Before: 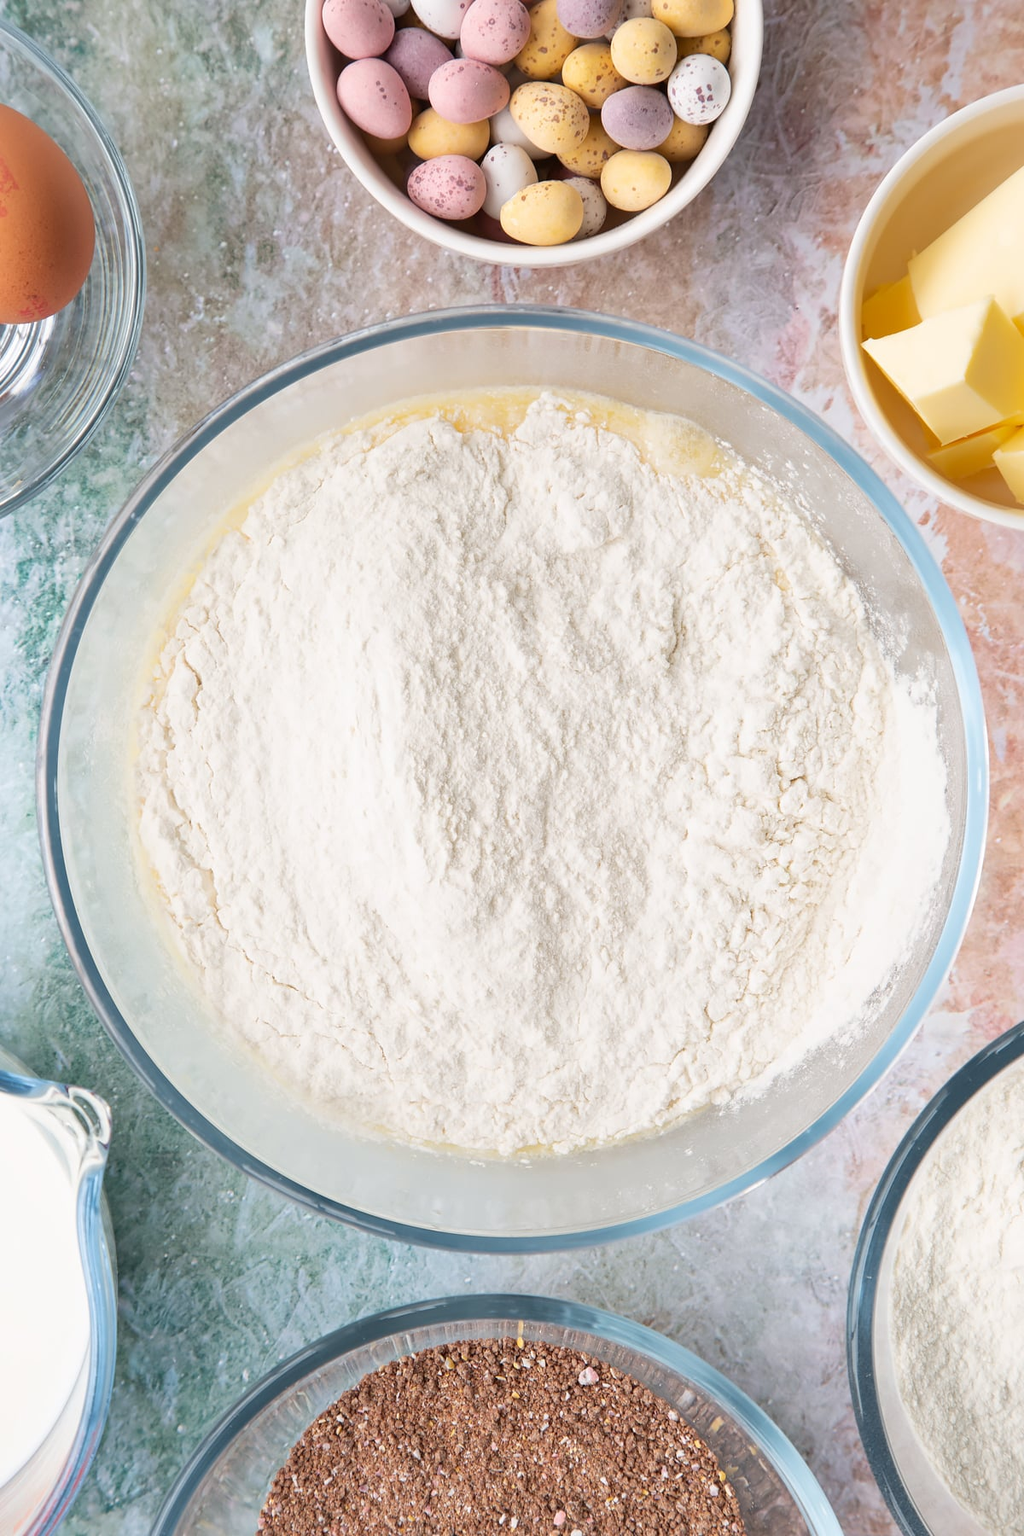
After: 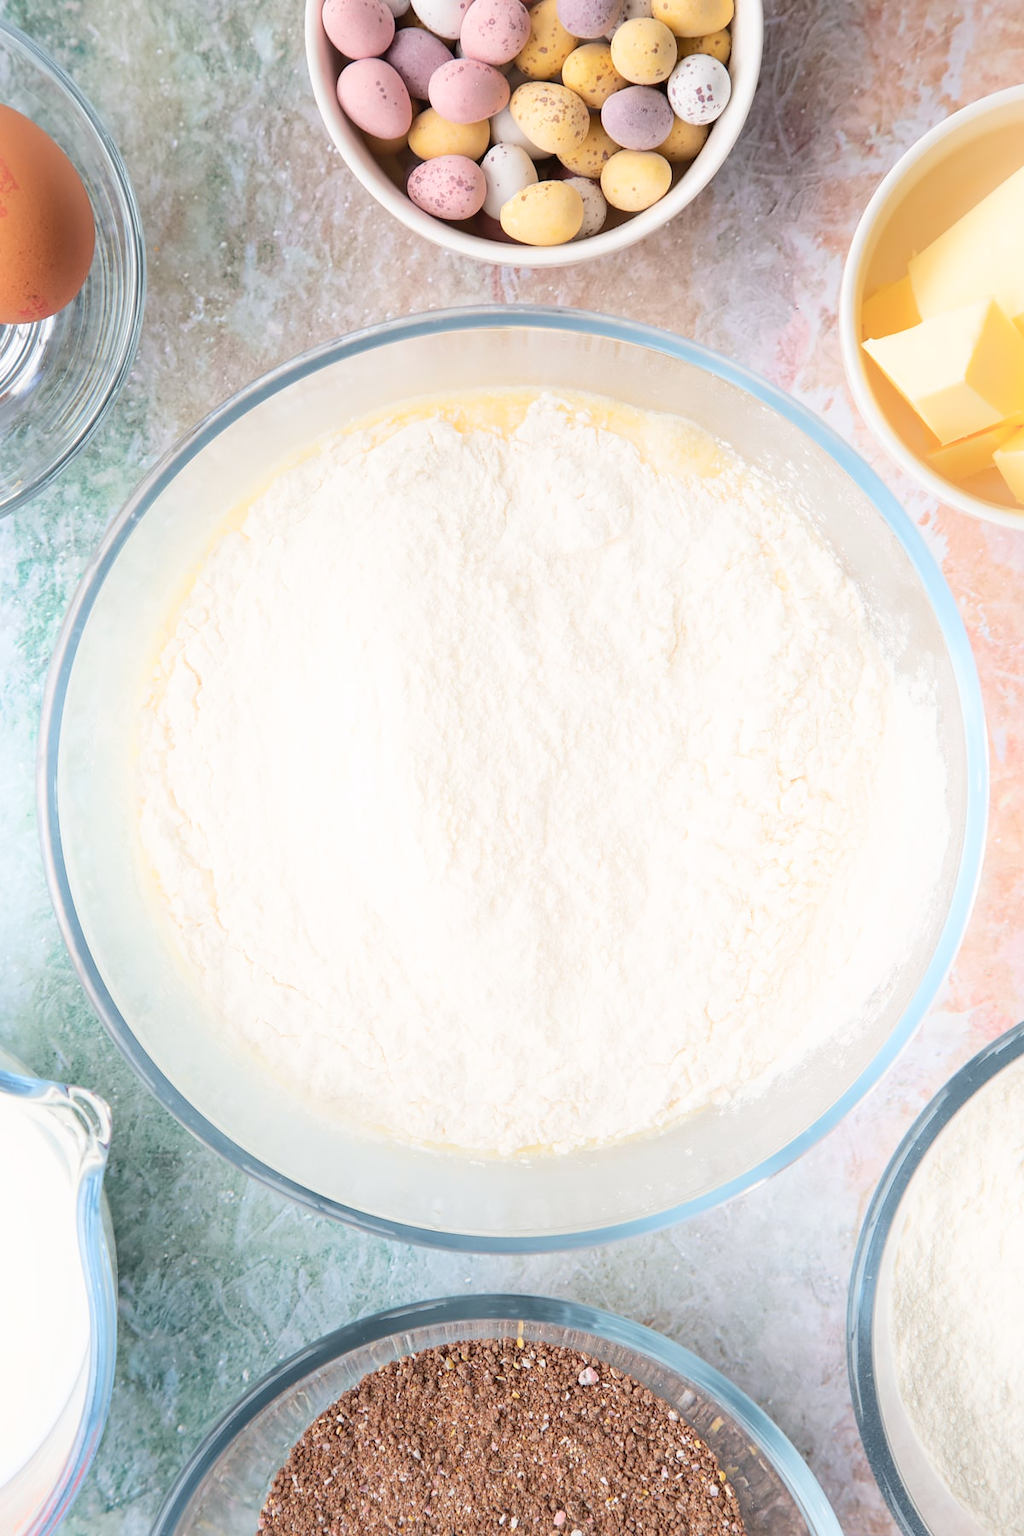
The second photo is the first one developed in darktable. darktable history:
shadows and highlights: shadows -38.41, highlights 64.16, soften with gaussian
